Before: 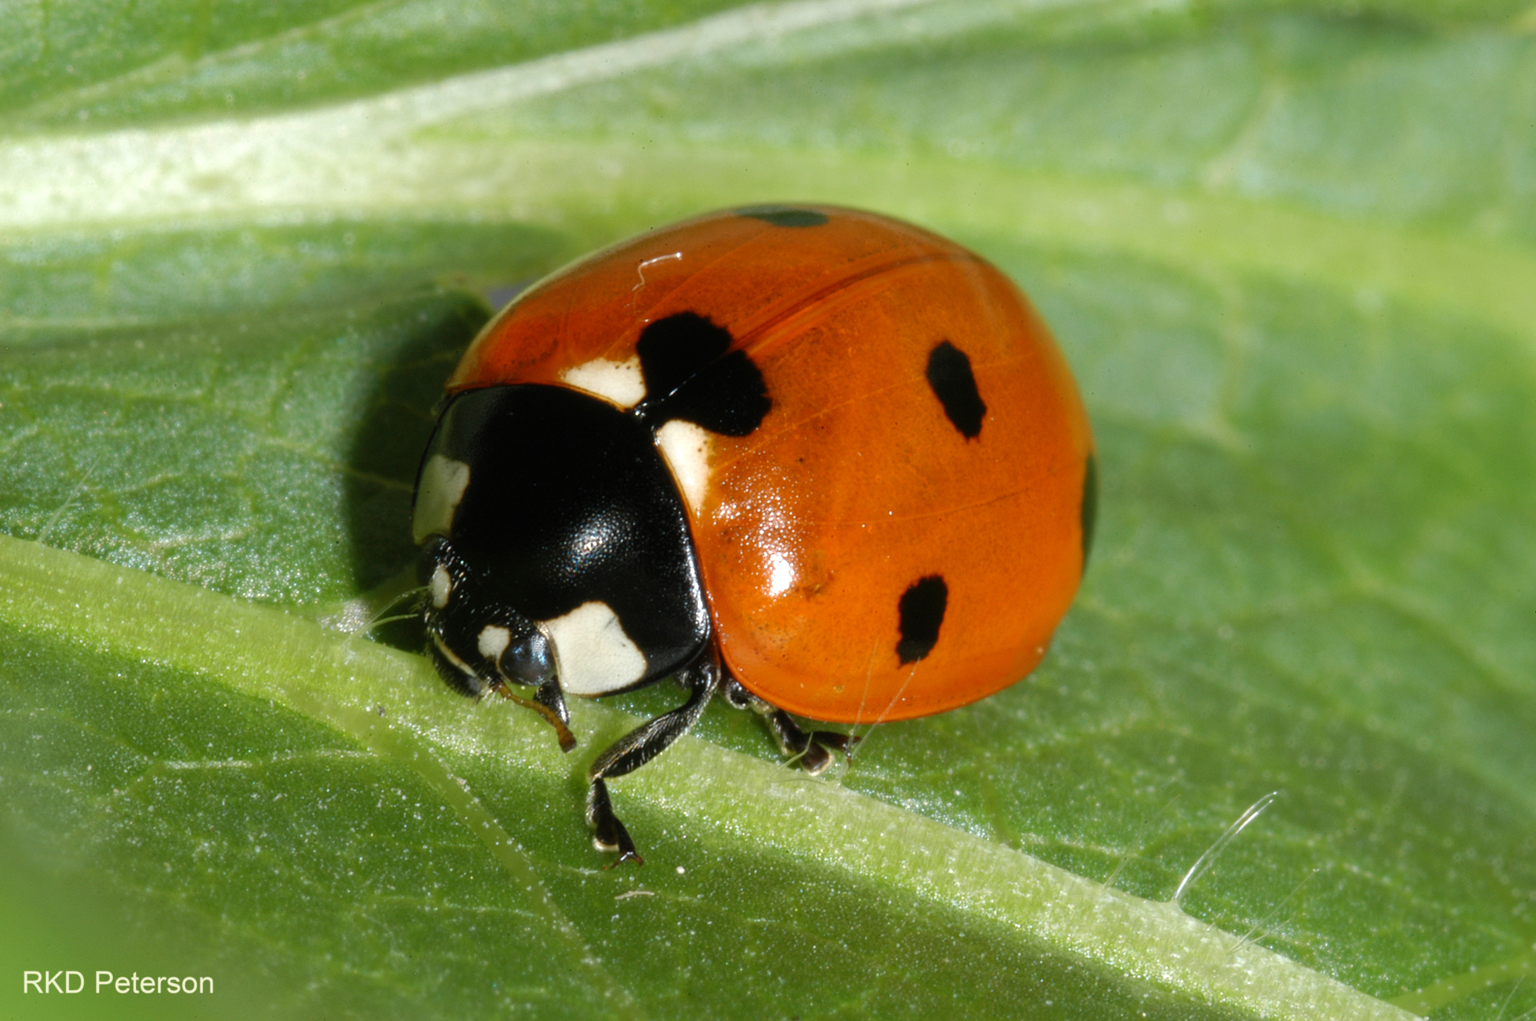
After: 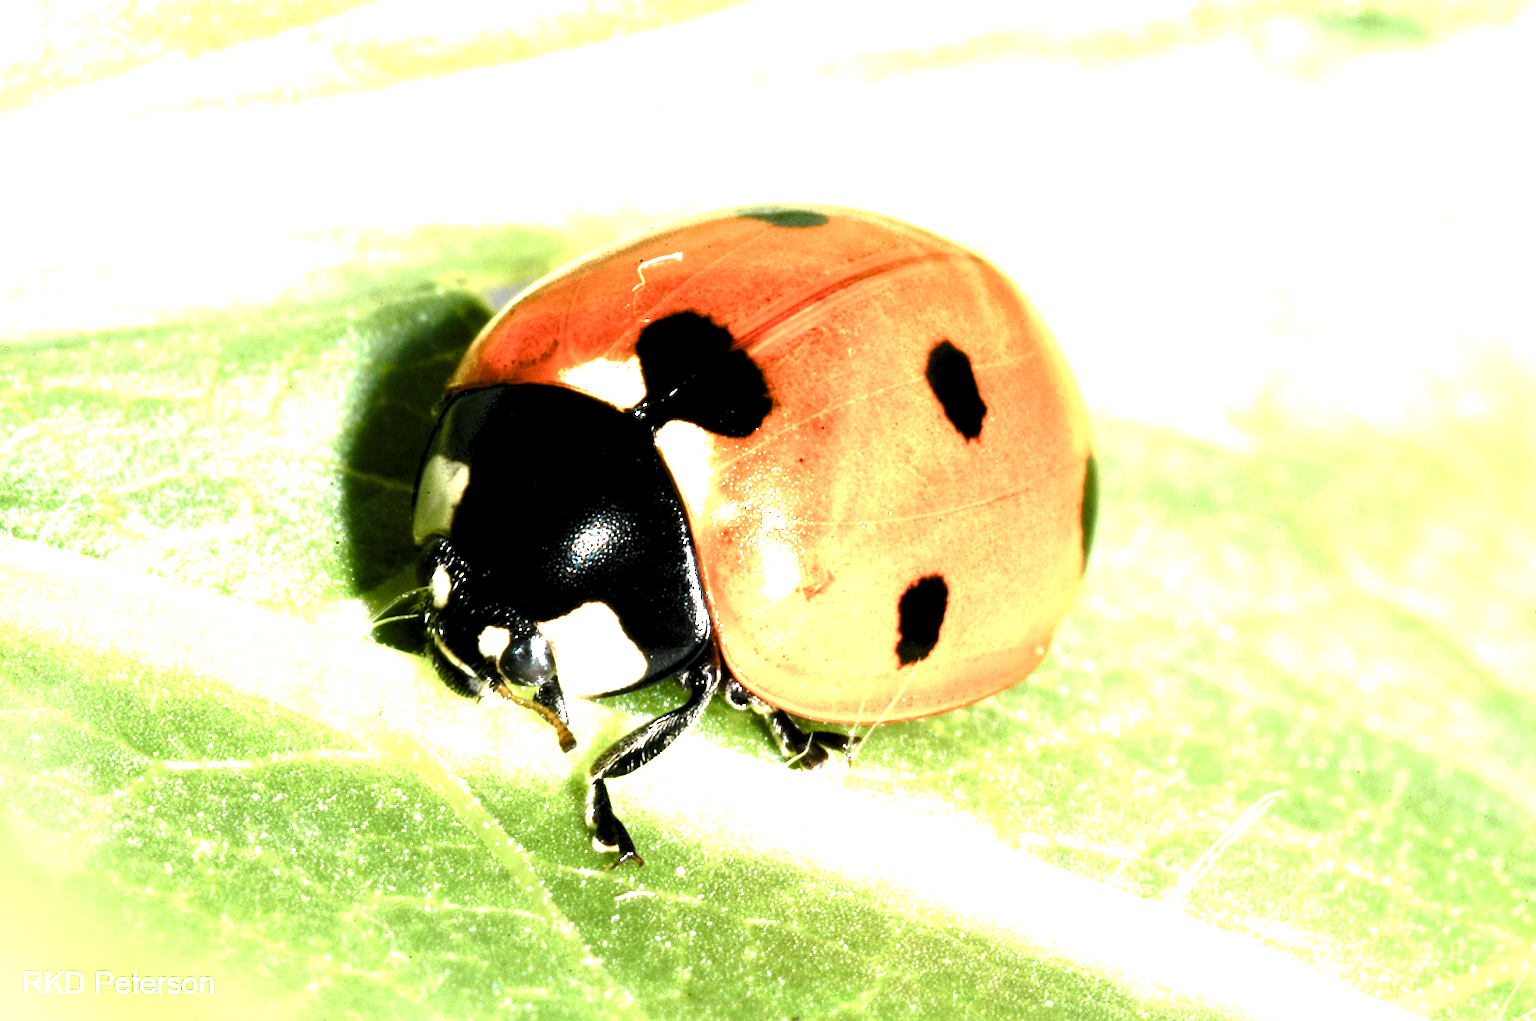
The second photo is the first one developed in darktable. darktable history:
levels: levels [0.116, 0.574, 1]
color balance rgb: shadows lift › chroma 2.79%, shadows lift › hue 190.66°, power › hue 171.85°, highlights gain › chroma 2.16%, highlights gain › hue 75.26°, global offset › luminance -0.51%, perceptual saturation grading › highlights -33.8%, perceptual saturation grading › mid-tones 14.98%, perceptual saturation grading › shadows 48.43%, perceptual brilliance grading › highlights 15.68%, perceptual brilliance grading › mid-tones 6.62%, perceptual brilliance grading › shadows -14.98%, global vibrance 11.32%, contrast 5.05%
exposure: black level correction 0, exposure 1.9 EV, compensate highlight preservation false
tone equalizer: on, module defaults
